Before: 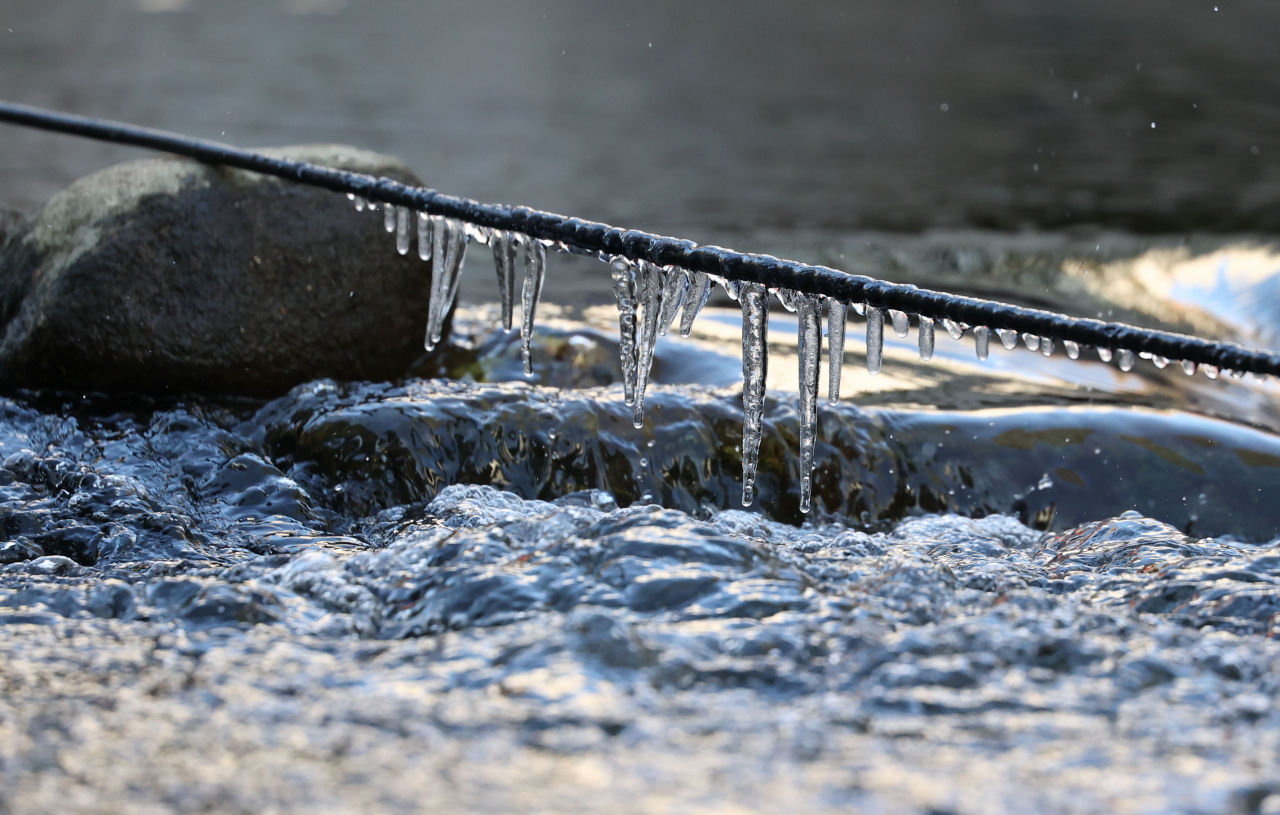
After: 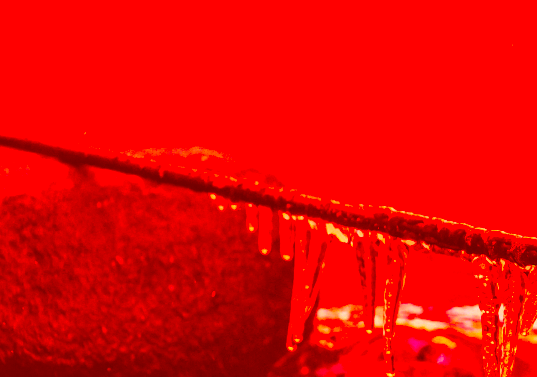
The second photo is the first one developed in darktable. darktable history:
local contrast: detail 150%
color correction: highlights a* -39.68, highlights b* -40, shadows a* -40, shadows b* -40, saturation -3
crop and rotate: left 10.817%, top 0.062%, right 47.194%, bottom 53.626%
exposure: black level correction 0, exposure 0.7 EV, compensate exposure bias true, compensate highlight preservation false
